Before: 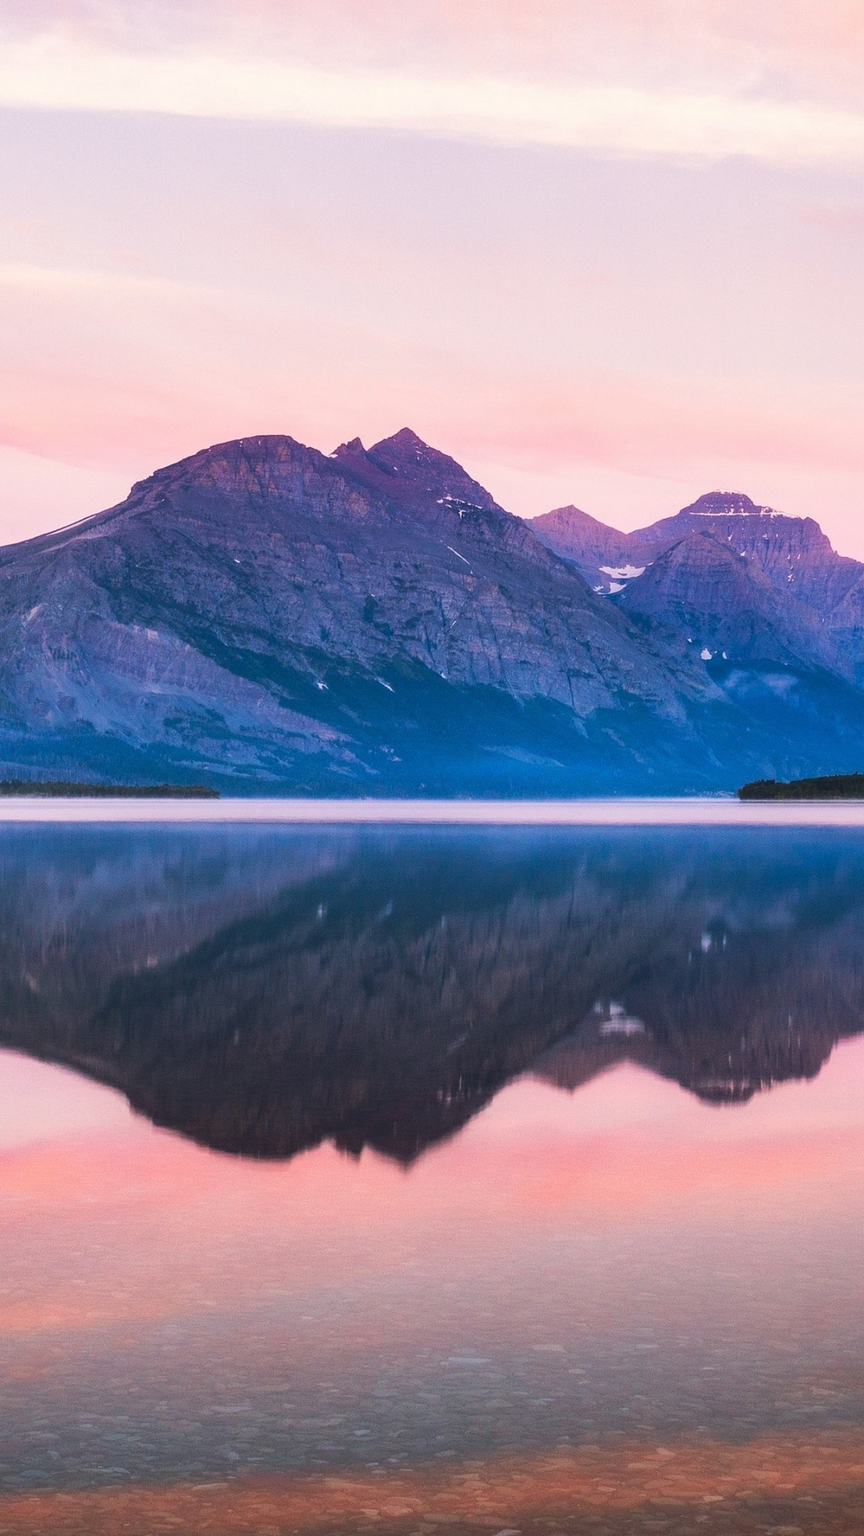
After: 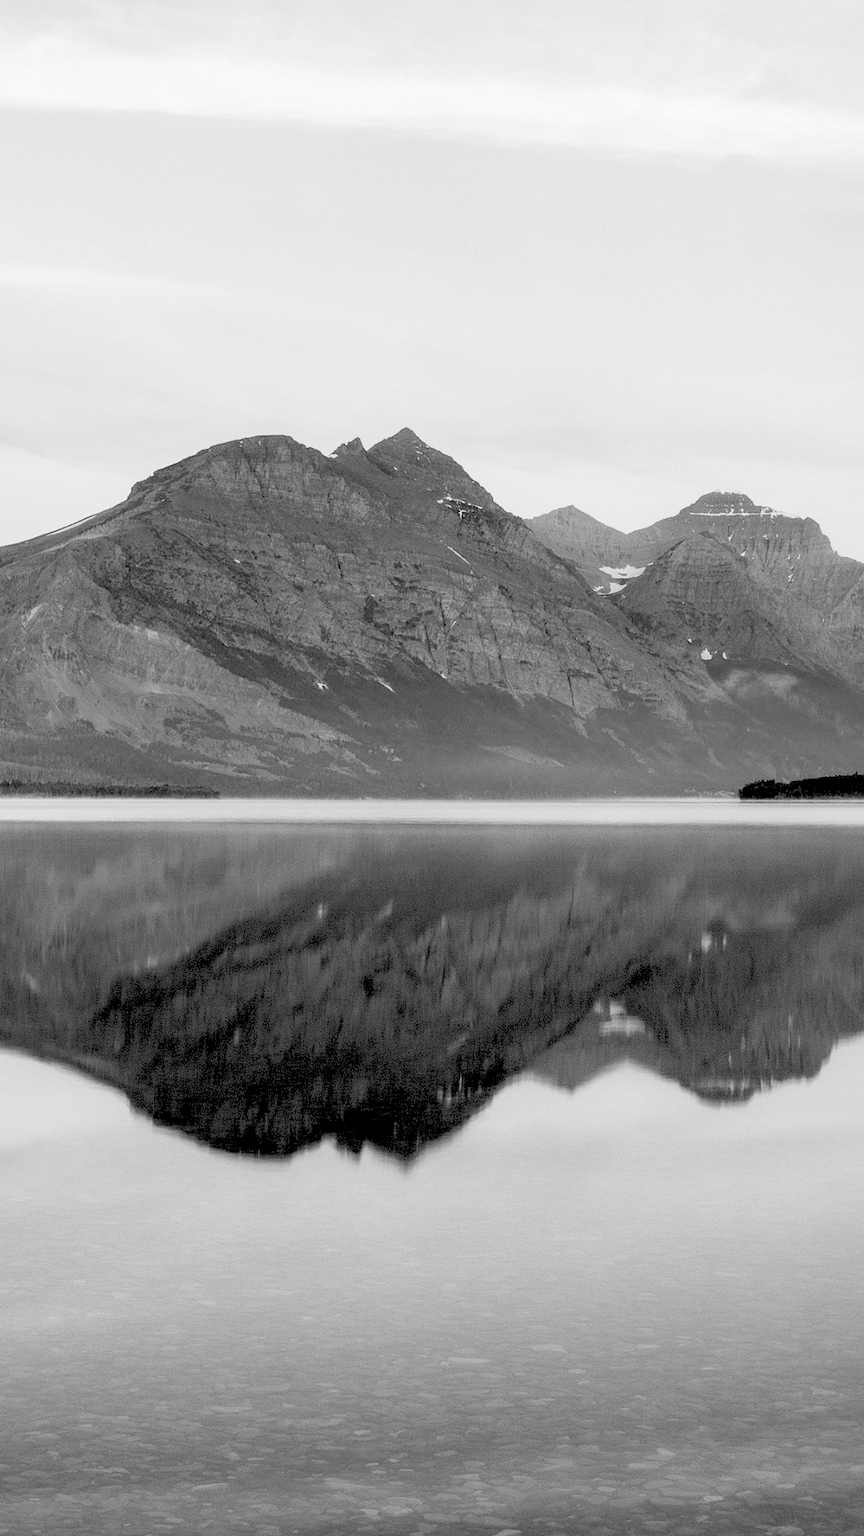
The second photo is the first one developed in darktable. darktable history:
color balance rgb: perceptual saturation grading › global saturation 20%, perceptual saturation grading › highlights -25%, perceptual saturation grading › shadows 25%
rgb levels: levels [[0.027, 0.429, 0.996], [0, 0.5, 1], [0, 0.5, 1]]
color correction: highlights a* -5.94, highlights b* 9.48, shadows a* 10.12, shadows b* 23.94
monochrome: on, module defaults
